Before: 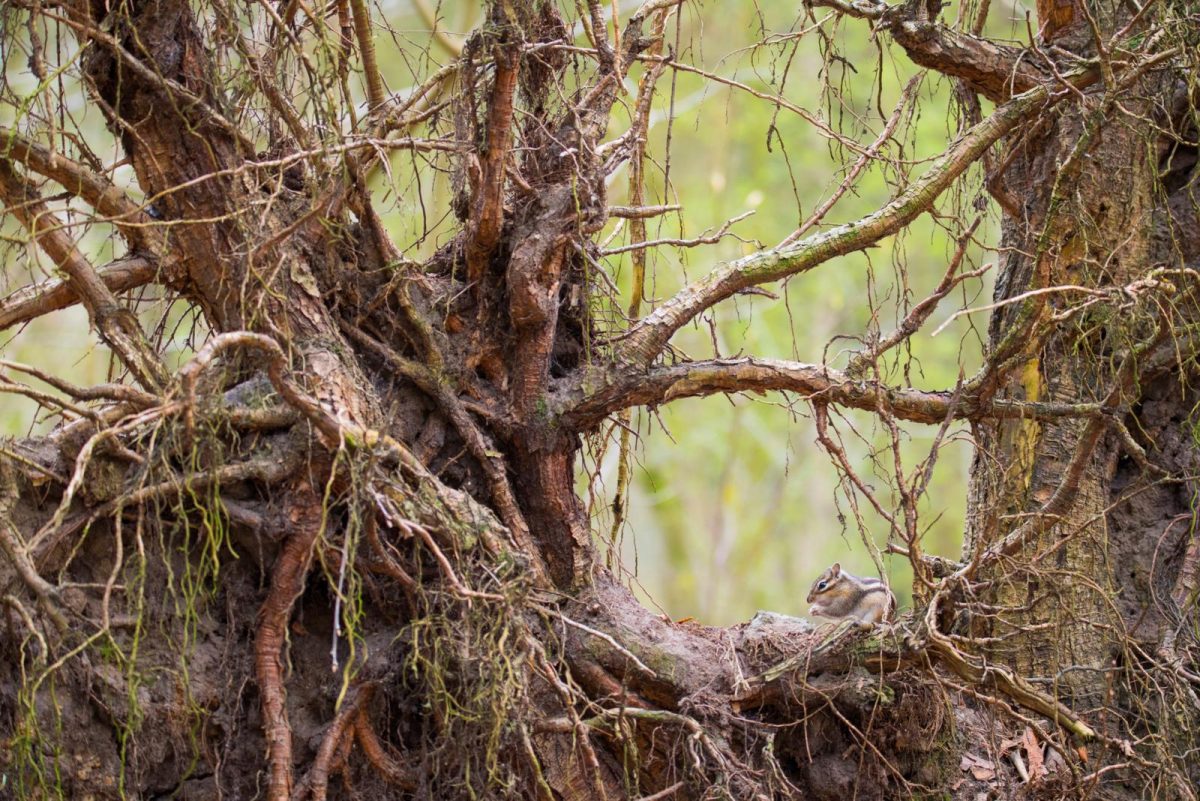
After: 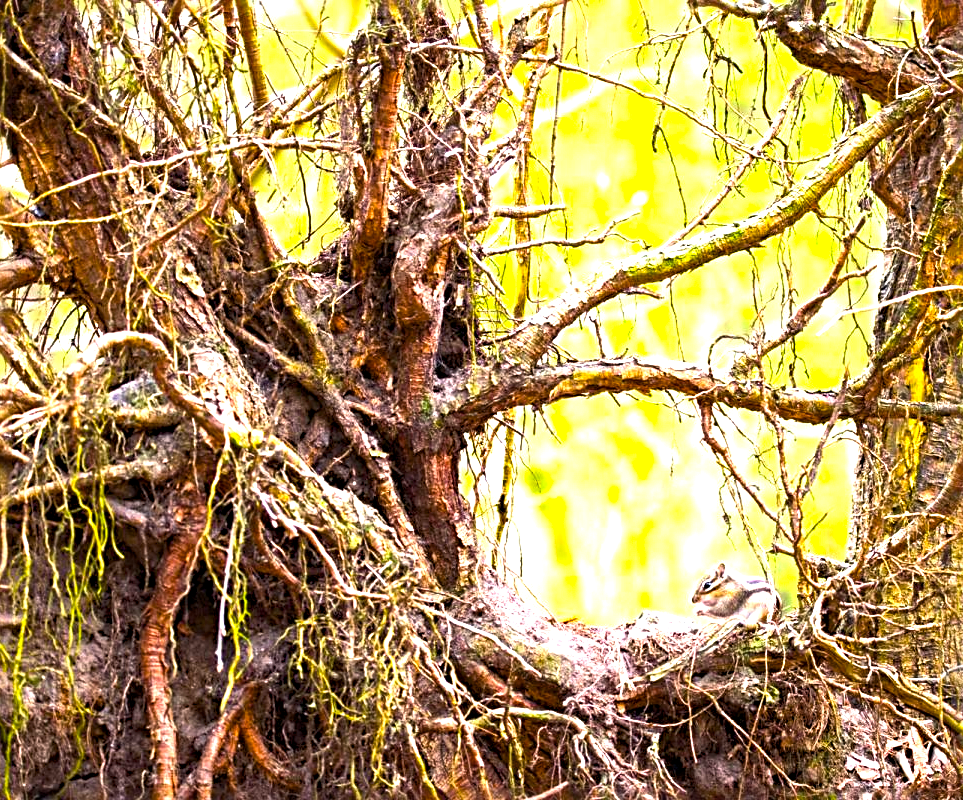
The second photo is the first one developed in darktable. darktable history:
color balance rgb: highlights gain › luminance 9.992%, linear chroma grading › global chroma 9.975%, perceptual saturation grading › global saturation 36.873%, perceptual brilliance grading › global brilliance 29.636%, perceptual brilliance grading › highlights 12.385%, perceptual brilliance grading › mid-tones 24.681%, global vibrance 9.295%
crop and rotate: left 9.594%, right 10.108%
sharpen: radius 4.851
